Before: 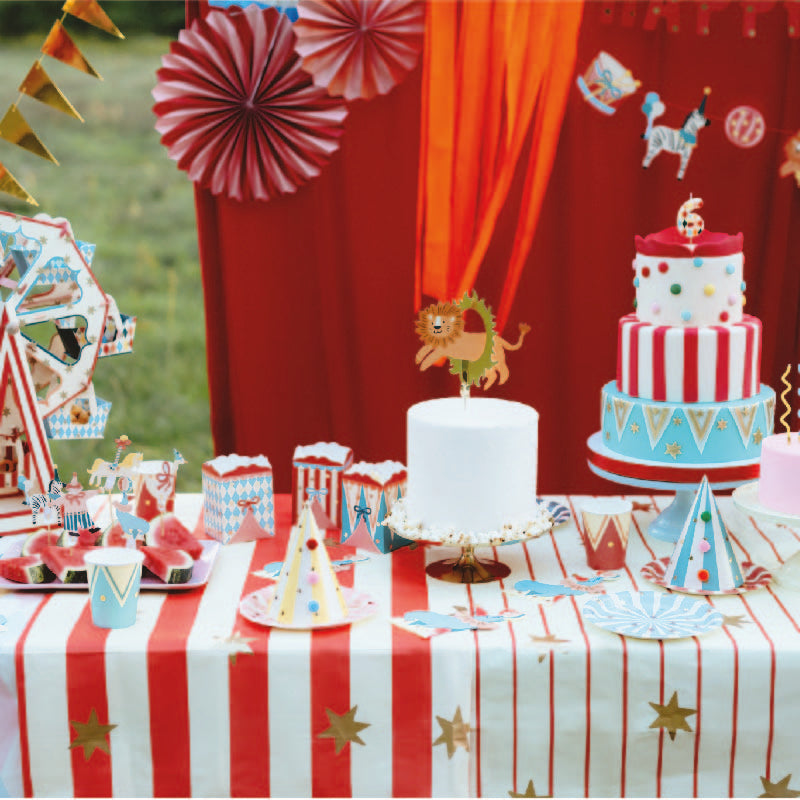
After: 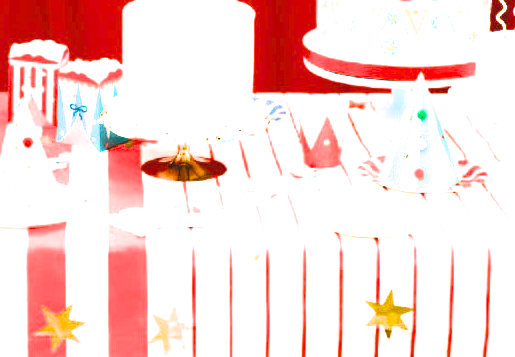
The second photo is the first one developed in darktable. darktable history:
filmic rgb: black relative exposure -7.99 EV, white relative exposure 3.81 EV, hardness 4.4
color balance rgb: perceptual saturation grading › global saturation 20%, perceptual saturation grading › highlights -24.897%, perceptual saturation grading › shadows 24.87%, perceptual brilliance grading › global brilliance 34.39%, perceptual brilliance grading › highlights 49.514%, perceptual brilliance grading › mid-tones 59.713%, perceptual brilliance grading › shadows 34.448%, global vibrance 20%
crop and rotate: left 35.59%, top 50.301%, bottom 4.958%
